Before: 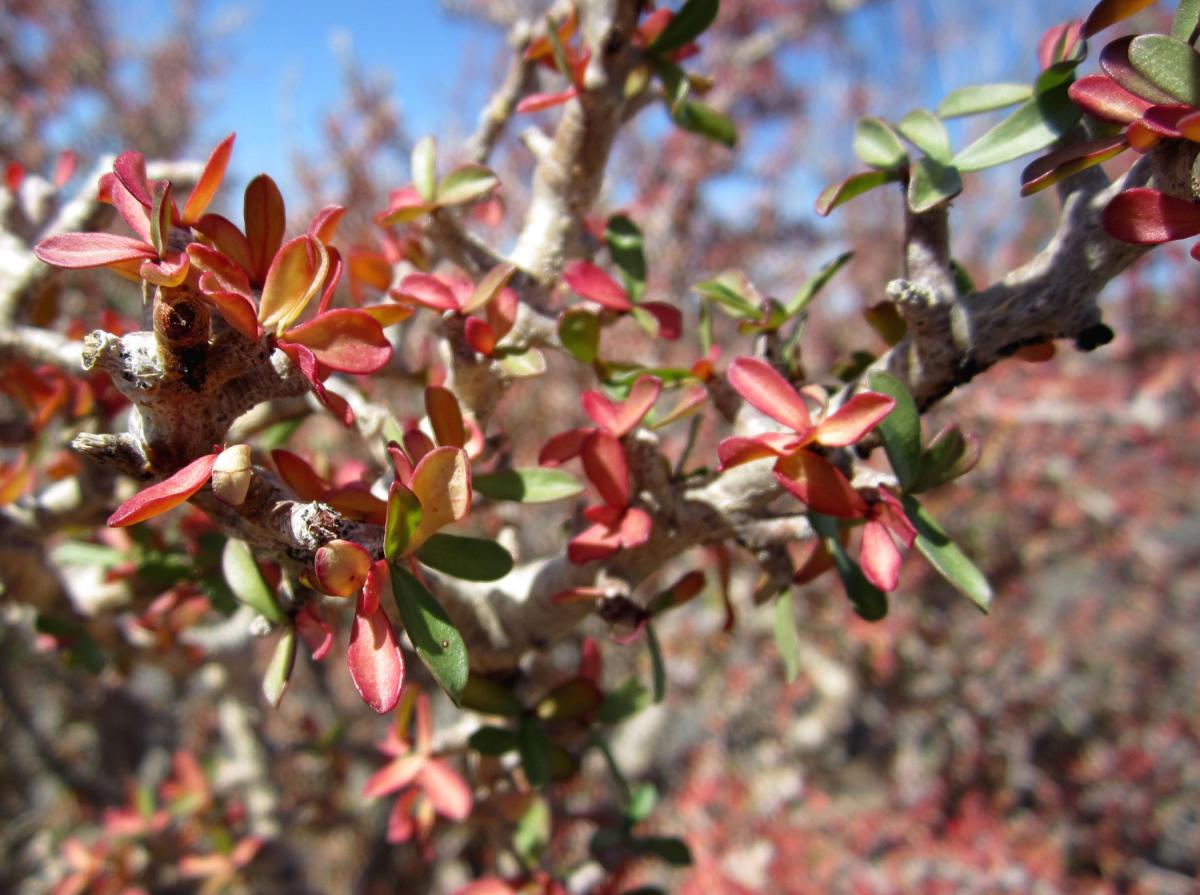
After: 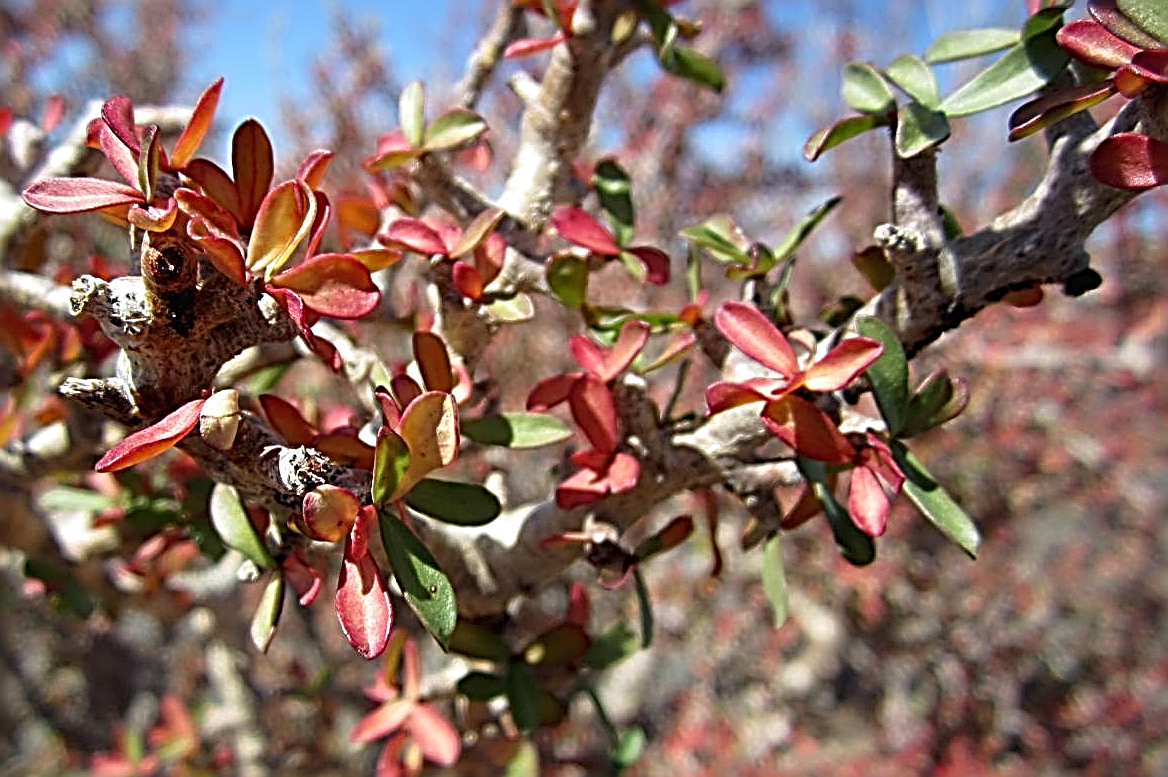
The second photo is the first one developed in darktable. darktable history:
sharpen: radius 3.172, amount 1.716
crop: left 1.056%, top 6.194%, right 1.599%, bottom 6.958%
